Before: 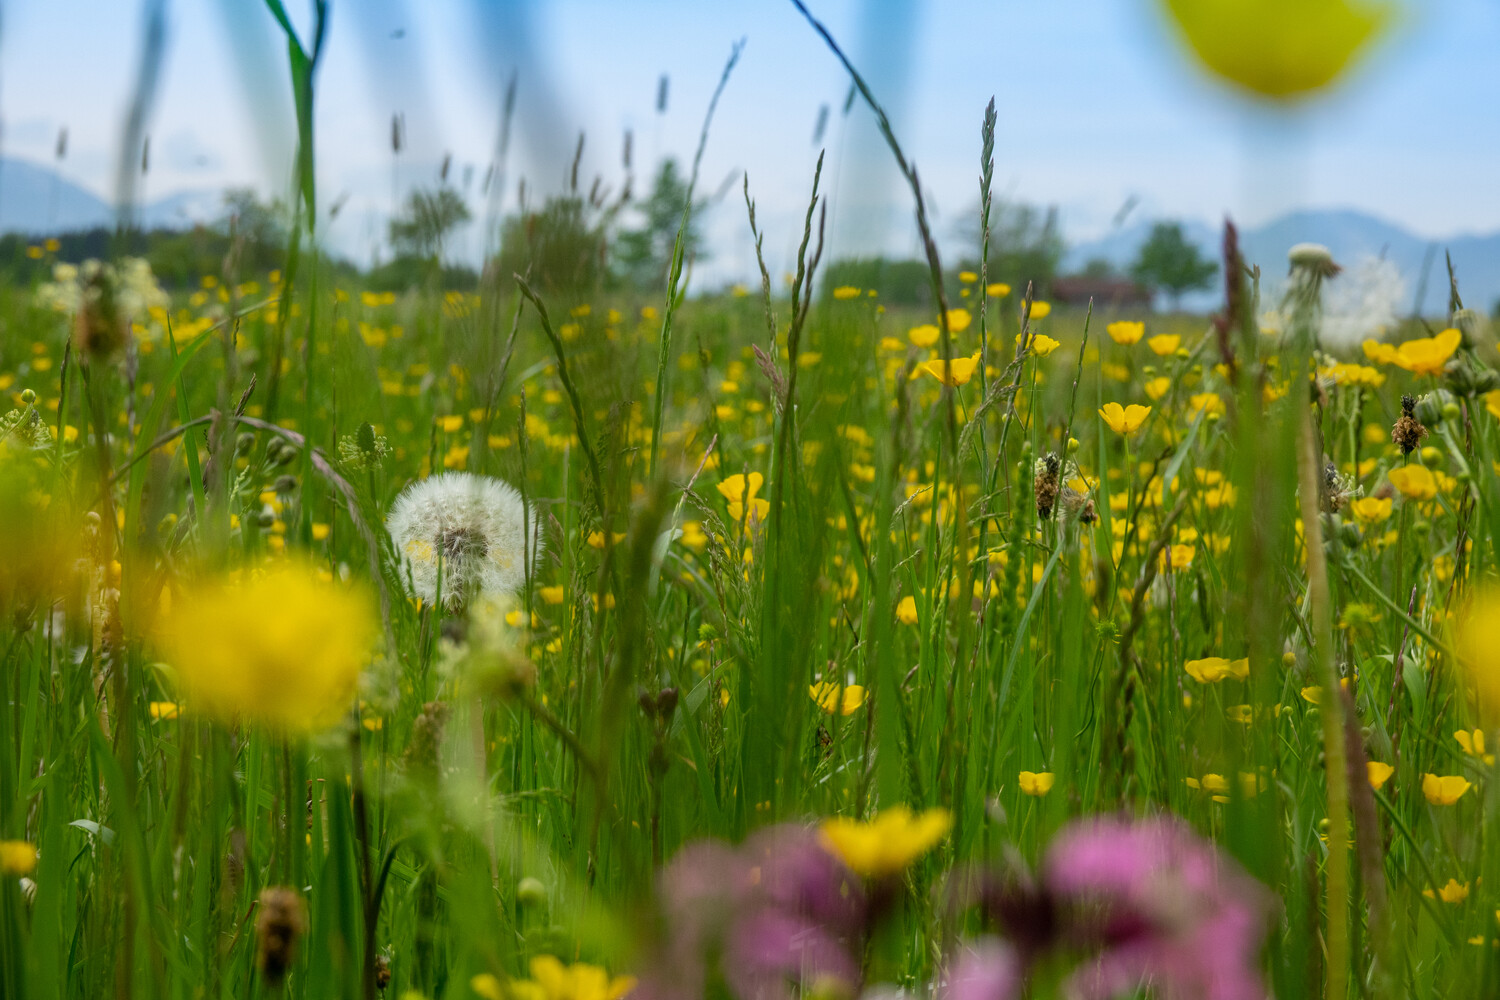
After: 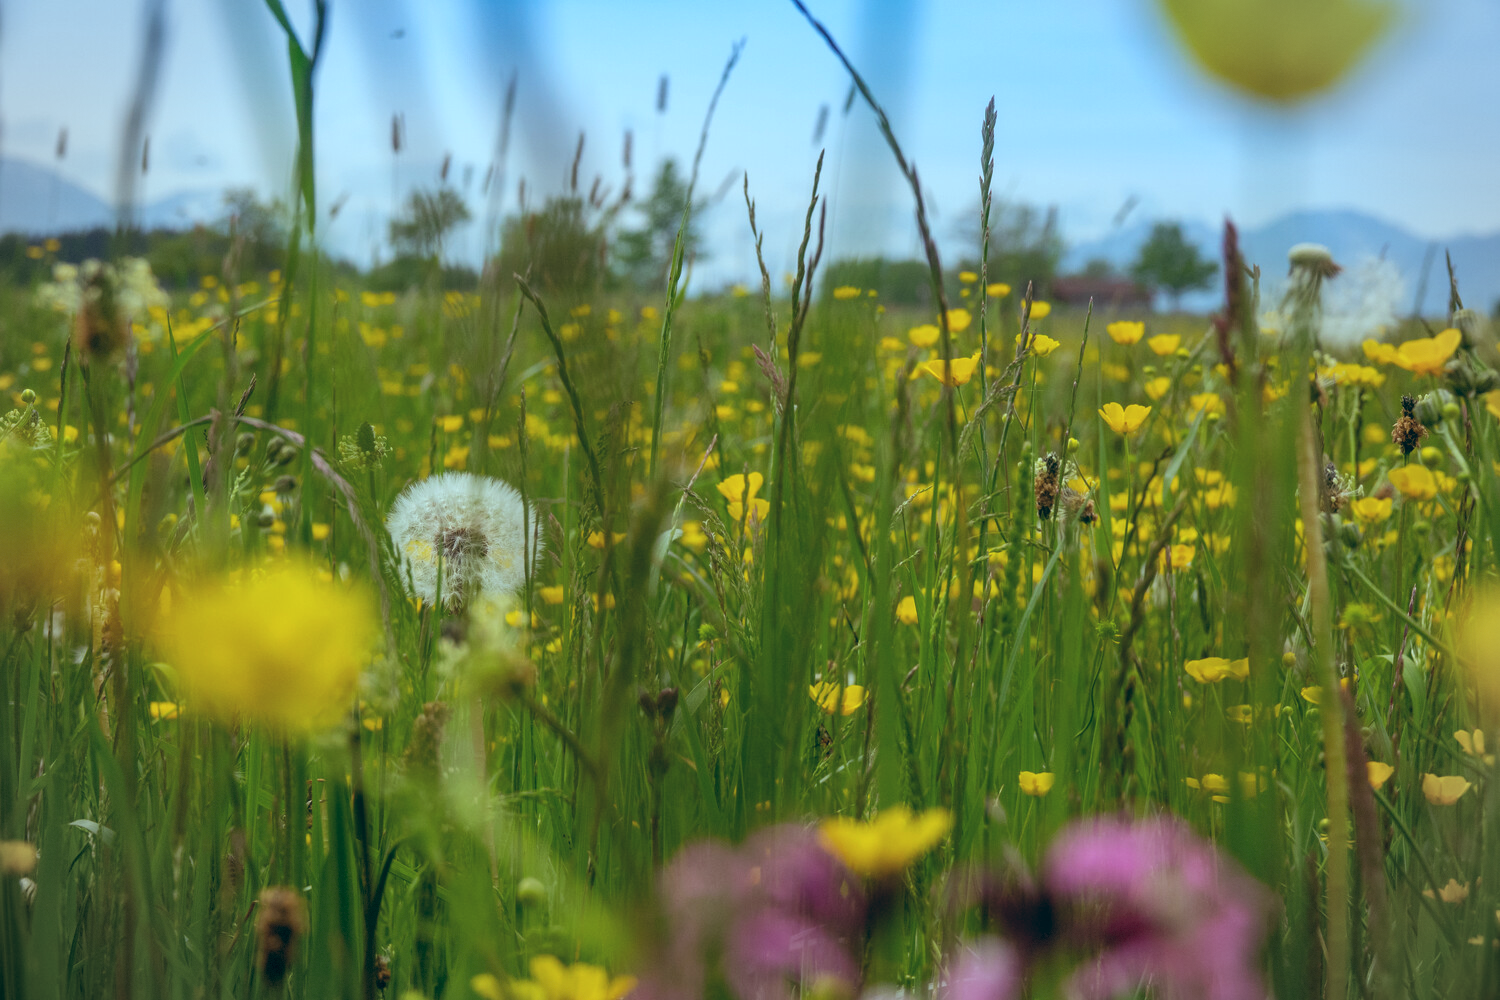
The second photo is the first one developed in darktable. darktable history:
vignetting: fall-off start 91%, fall-off radius 39.39%, brightness -0.182, saturation -0.3, width/height ratio 1.219, shape 1.3, dithering 8-bit output, unbound false
color balance: lift [1.003, 0.993, 1.001, 1.007], gamma [1.018, 1.072, 0.959, 0.928], gain [0.974, 0.873, 1.031, 1.127]
